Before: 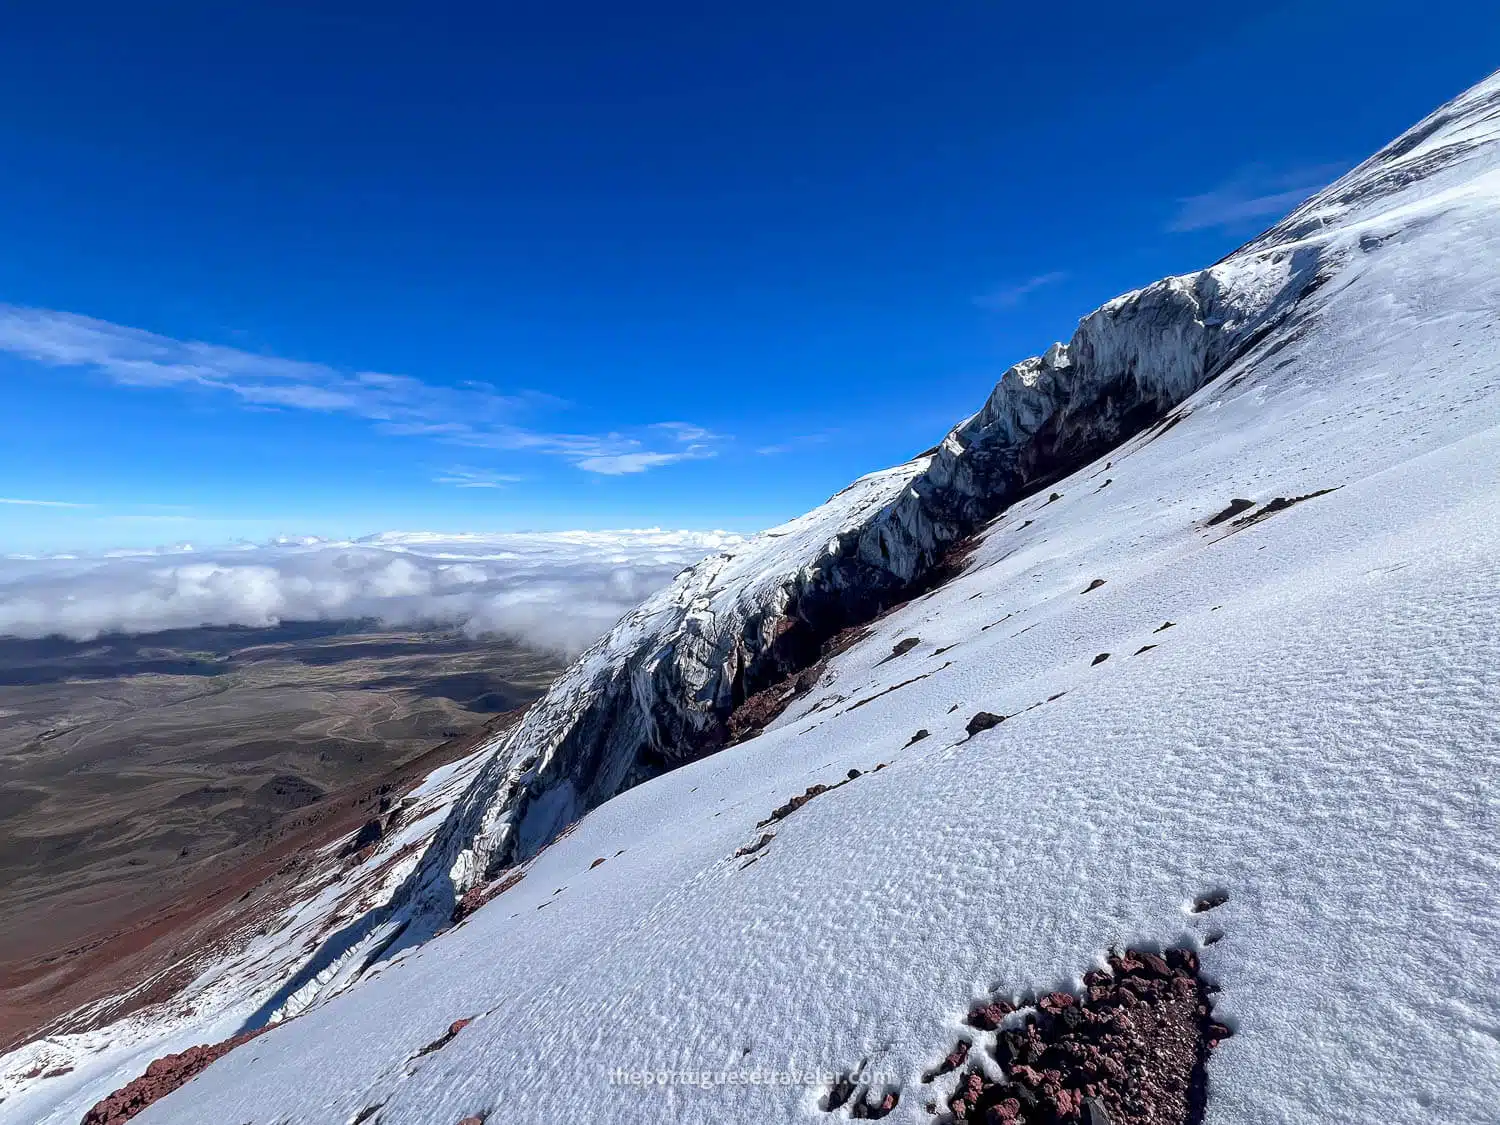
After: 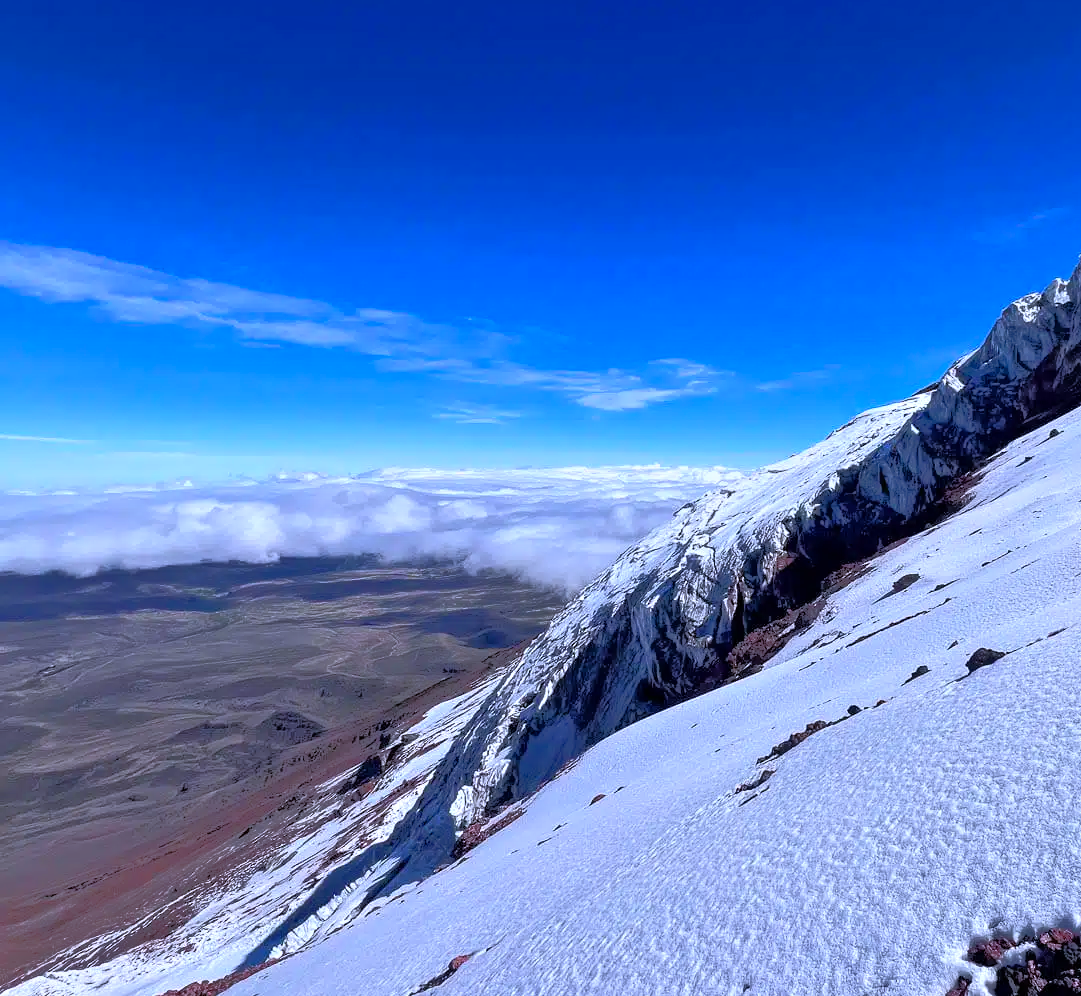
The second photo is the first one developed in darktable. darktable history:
color calibration: illuminant as shot in camera, x 0.377, y 0.393, temperature 4209.29 K
crop: top 5.74%, right 27.913%, bottom 5.708%
tone equalizer: -8 EV -0.493 EV, -7 EV -0.304 EV, -6 EV -0.052 EV, -5 EV 0.374 EV, -4 EV 0.951 EV, -3 EV 0.799 EV, -2 EV -0.008 EV, -1 EV 0.142 EV, +0 EV -0.024 EV
